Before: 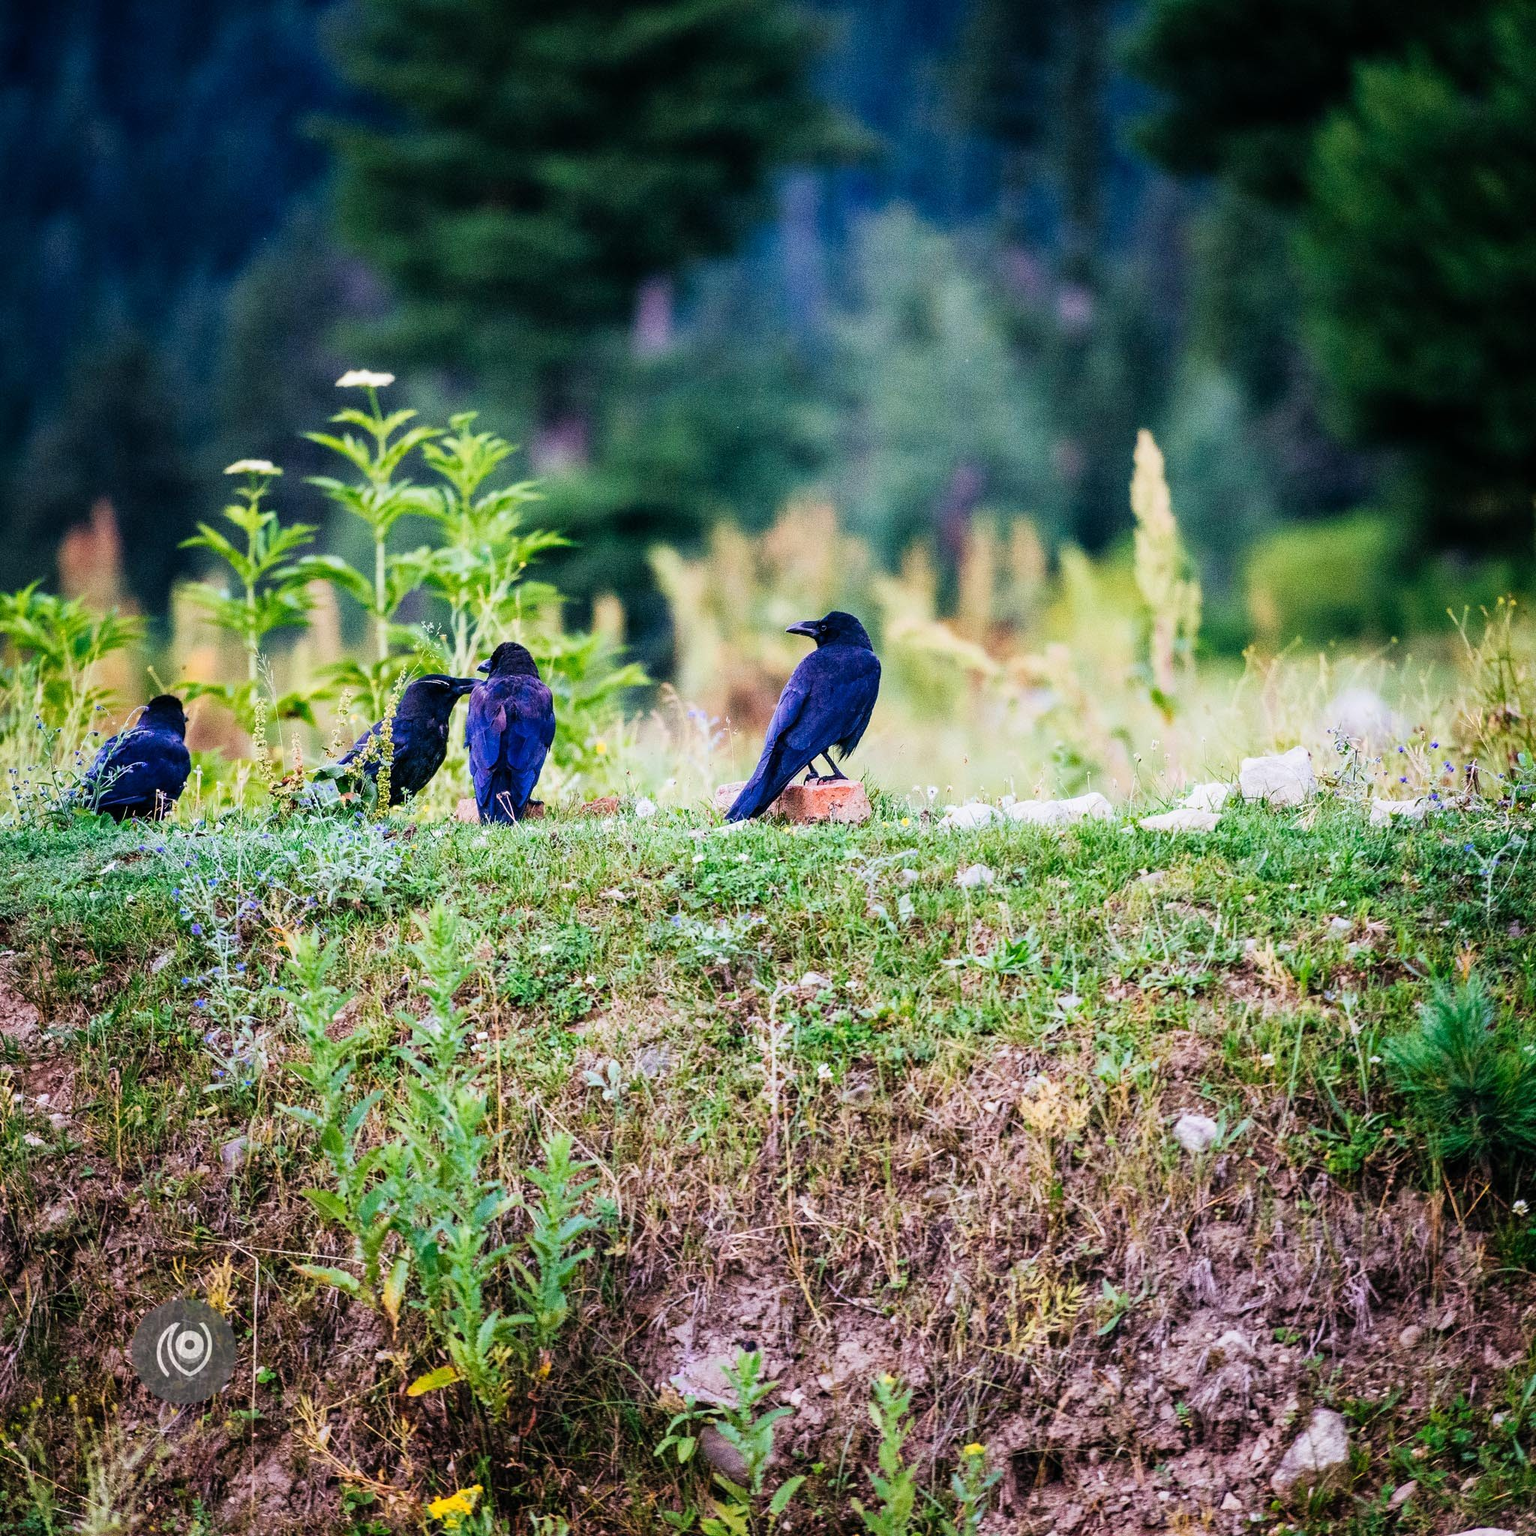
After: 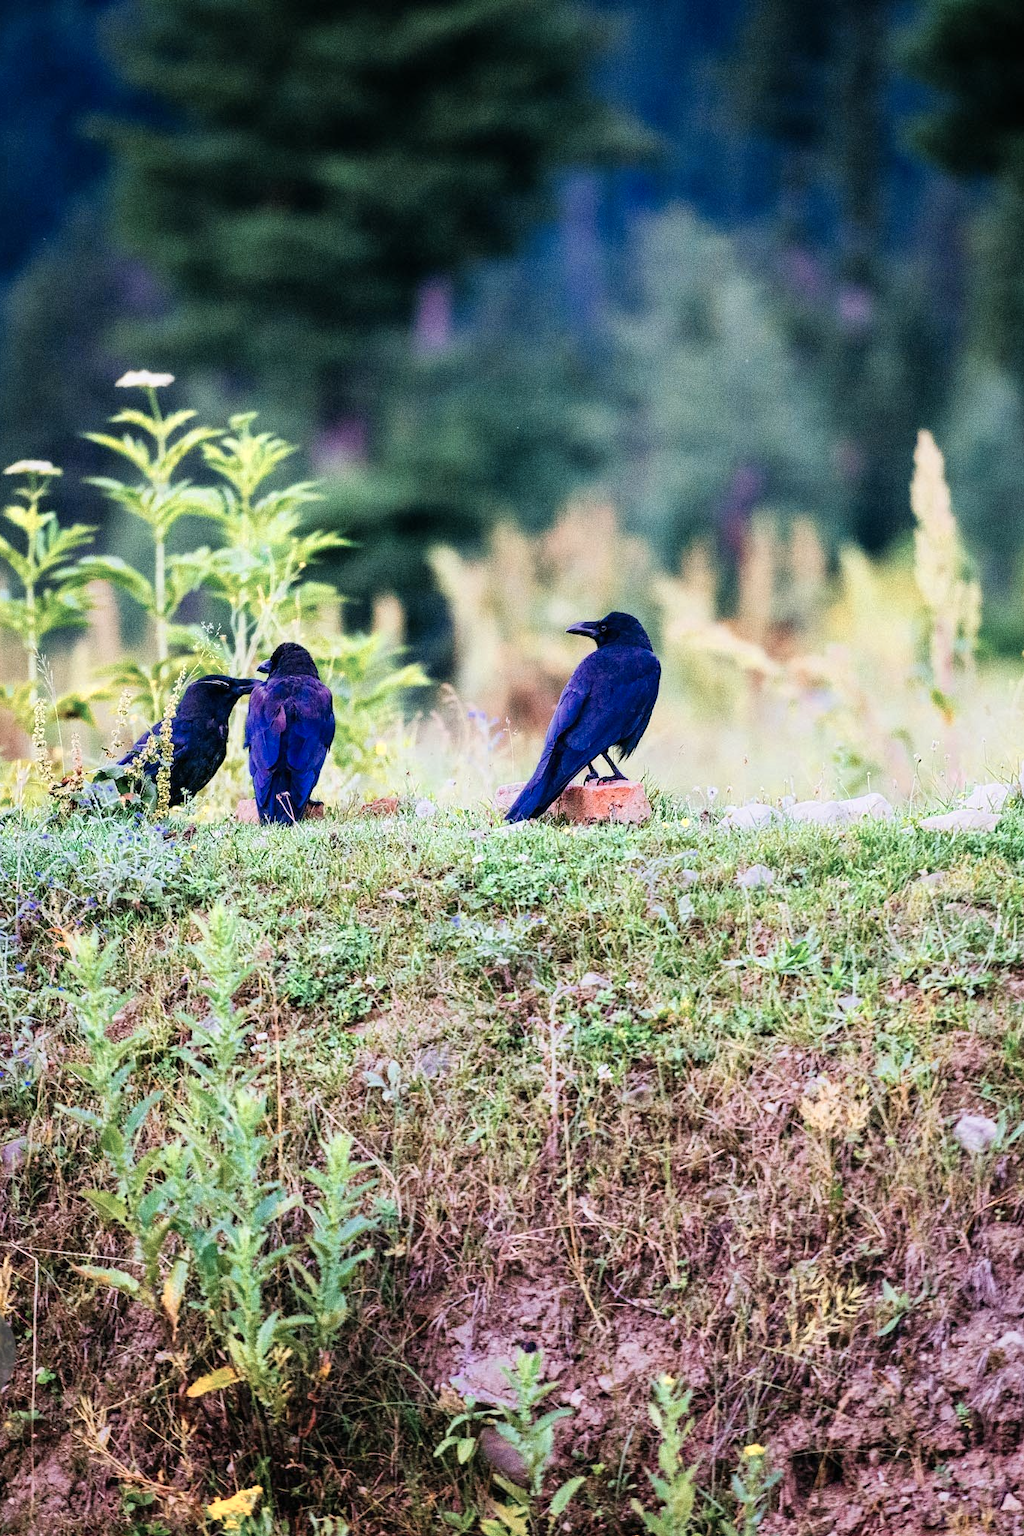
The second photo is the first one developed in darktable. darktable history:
color zones: curves: ch0 [(0, 0.473) (0.001, 0.473) (0.226, 0.548) (0.4, 0.589) (0.525, 0.54) (0.728, 0.403) (0.999, 0.473) (1, 0.473)]; ch1 [(0, 0.619) (0.001, 0.619) (0.234, 0.388) (0.4, 0.372) (0.528, 0.422) (0.732, 0.53) (0.999, 0.619) (1, 0.619)]; ch2 [(0, 0.547) (0.001, 0.547) (0.226, 0.45) (0.4, 0.525) (0.525, 0.585) (0.8, 0.511) (0.999, 0.547) (1, 0.547)]
crop and rotate: left 14.385%, right 18.948%
contrast brightness saturation: saturation -0.05
white balance: red 1.009, blue 1.027
